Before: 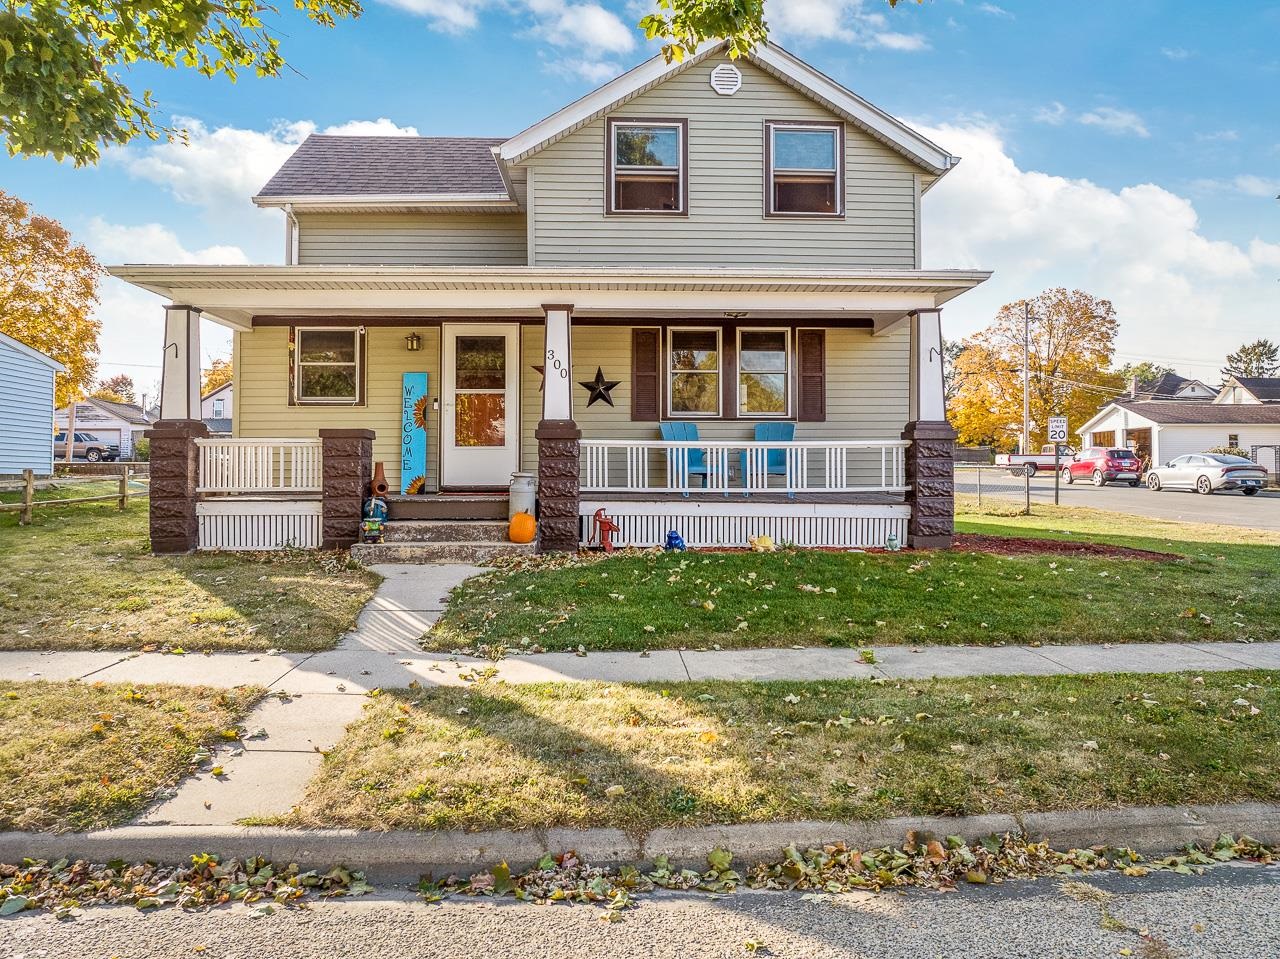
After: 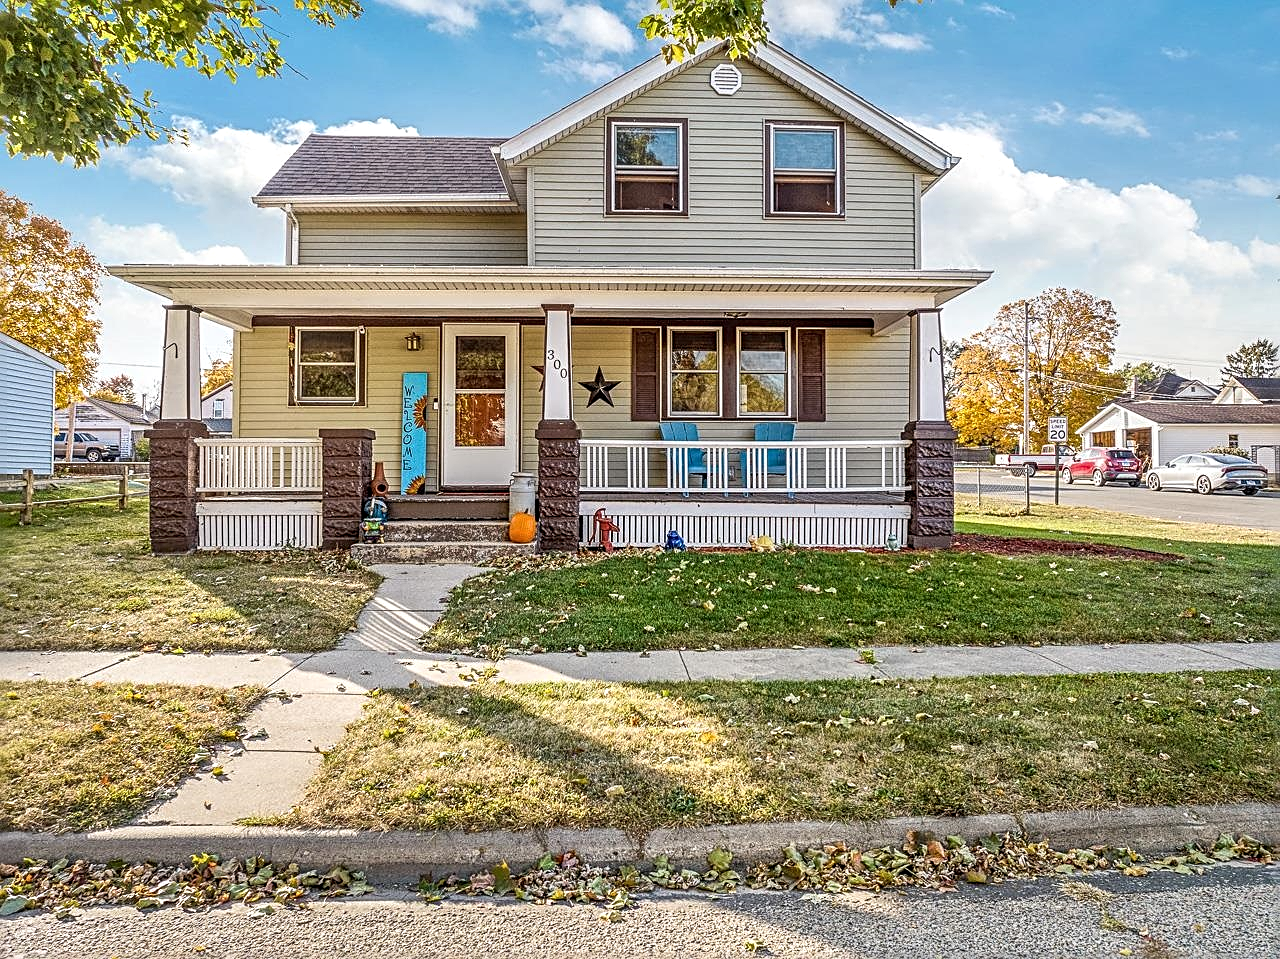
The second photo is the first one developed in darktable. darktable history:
local contrast: on, module defaults
sharpen: radius 2.534, amount 0.63
